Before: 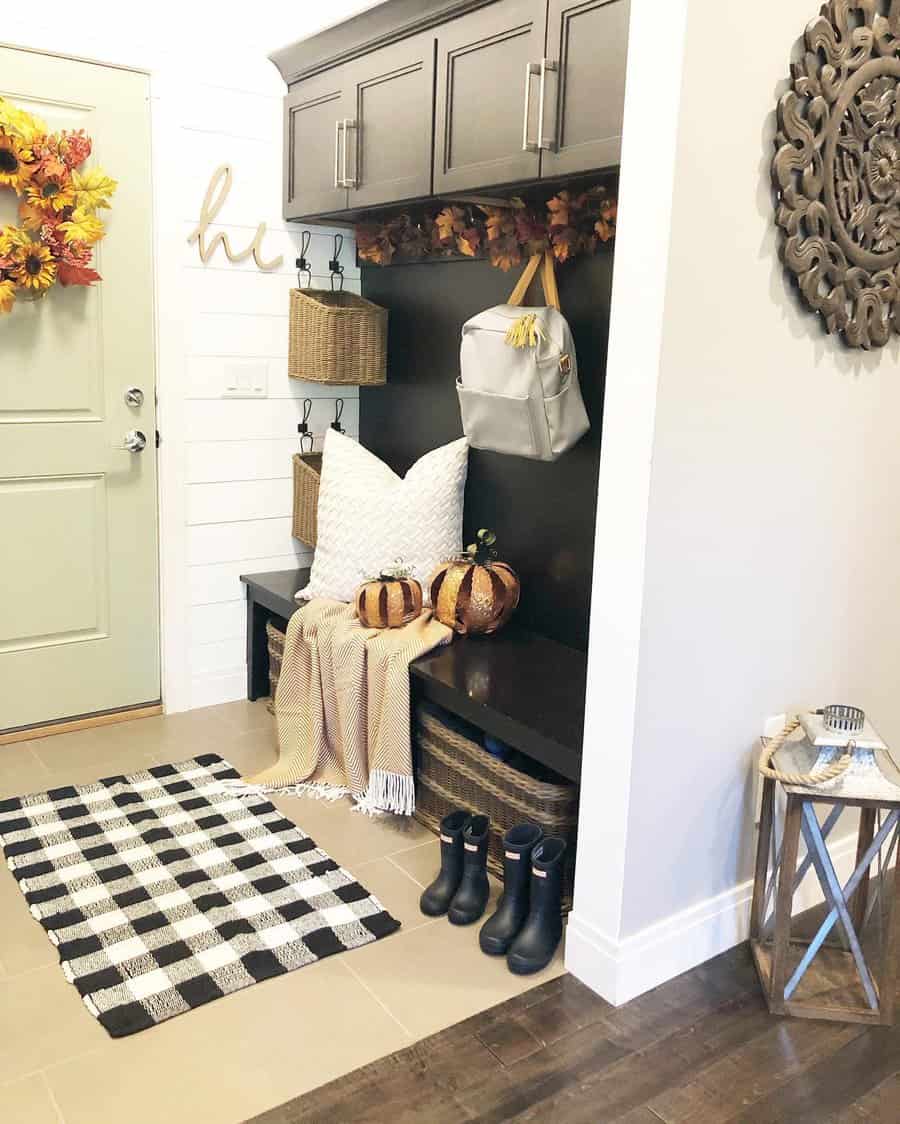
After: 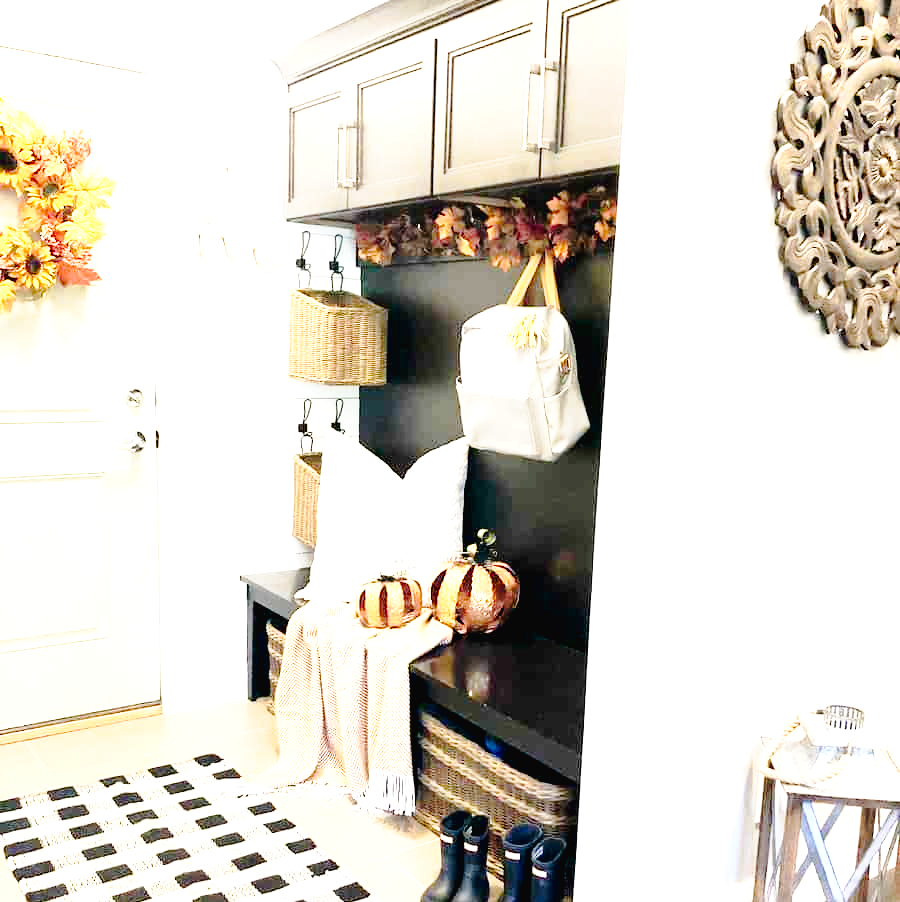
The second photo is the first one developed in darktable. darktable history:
crop: bottom 19.665%
tone curve: curves: ch0 [(0, 0.019) (0.078, 0.058) (0.223, 0.217) (0.424, 0.553) (0.631, 0.764) (0.816, 0.932) (1, 1)]; ch1 [(0, 0) (0.262, 0.227) (0.417, 0.386) (0.469, 0.467) (0.502, 0.503) (0.544, 0.548) (0.57, 0.579) (0.608, 0.62) (0.65, 0.68) (0.994, 0.987)]; ch2 [(0, 0) (0.262, 0.188) (0.5, 0.504) (0.553, 0.592) (0.599, 0.653) (1, 1)], preserve colors none
exposure: black level correction 0.011, exposure 1.088 EV, compensate highlight preservation false
